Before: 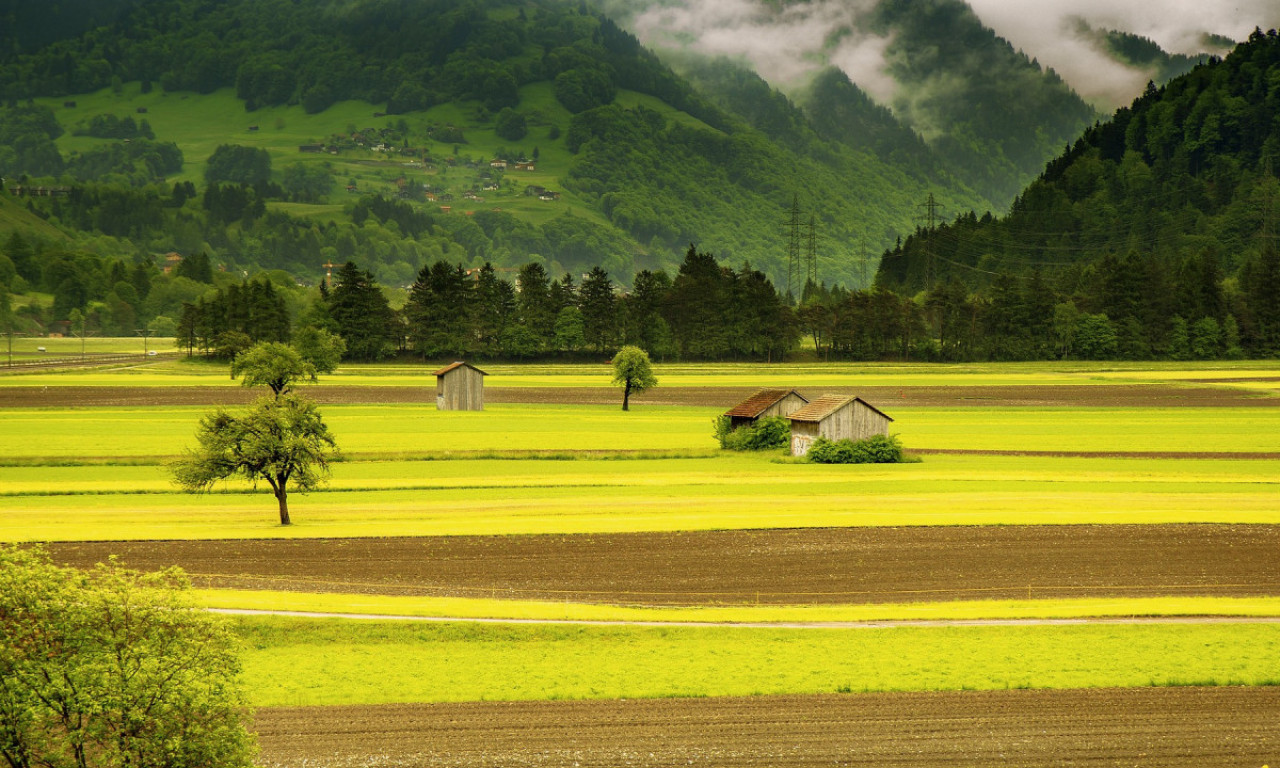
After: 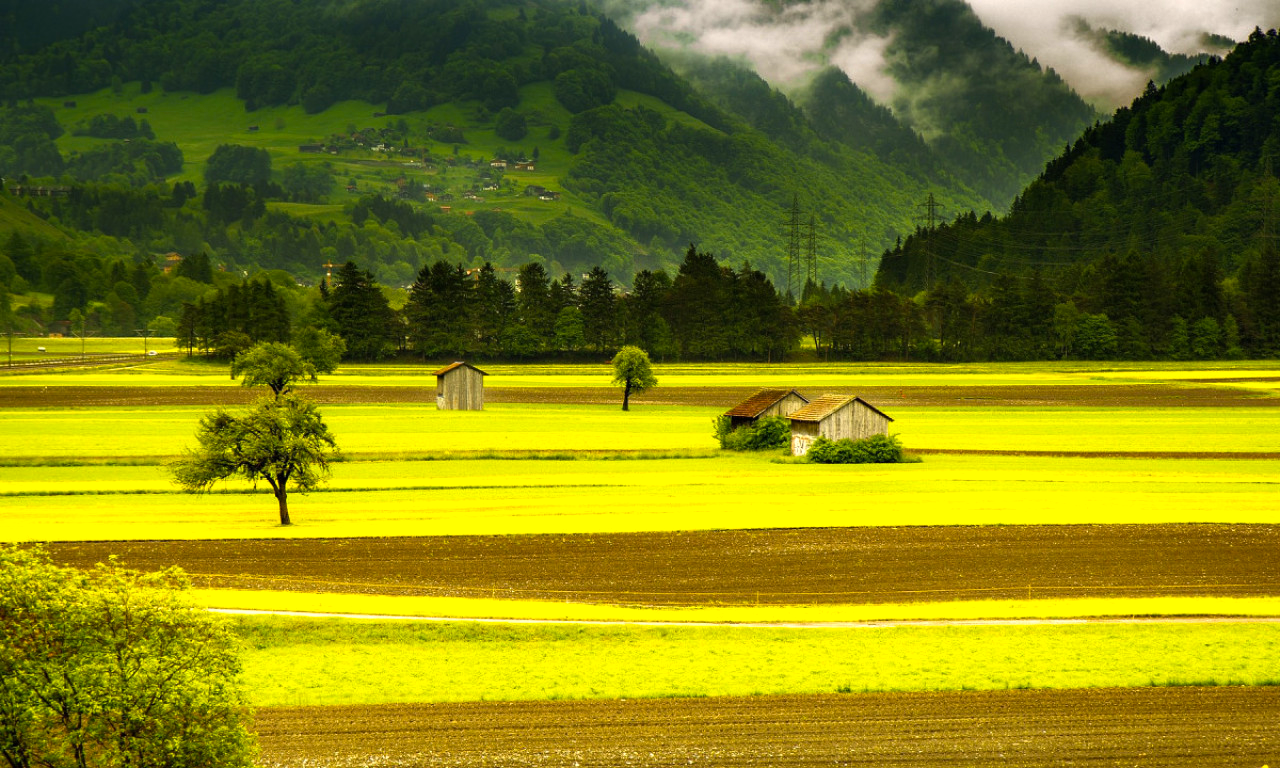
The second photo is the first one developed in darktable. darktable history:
color balance rgb: perceptual saturation grading › global saturation 25.511%, perceptual brilliance grading › global brilliance 14.727%, perceptual brilliance grading › shadows -35.676%
